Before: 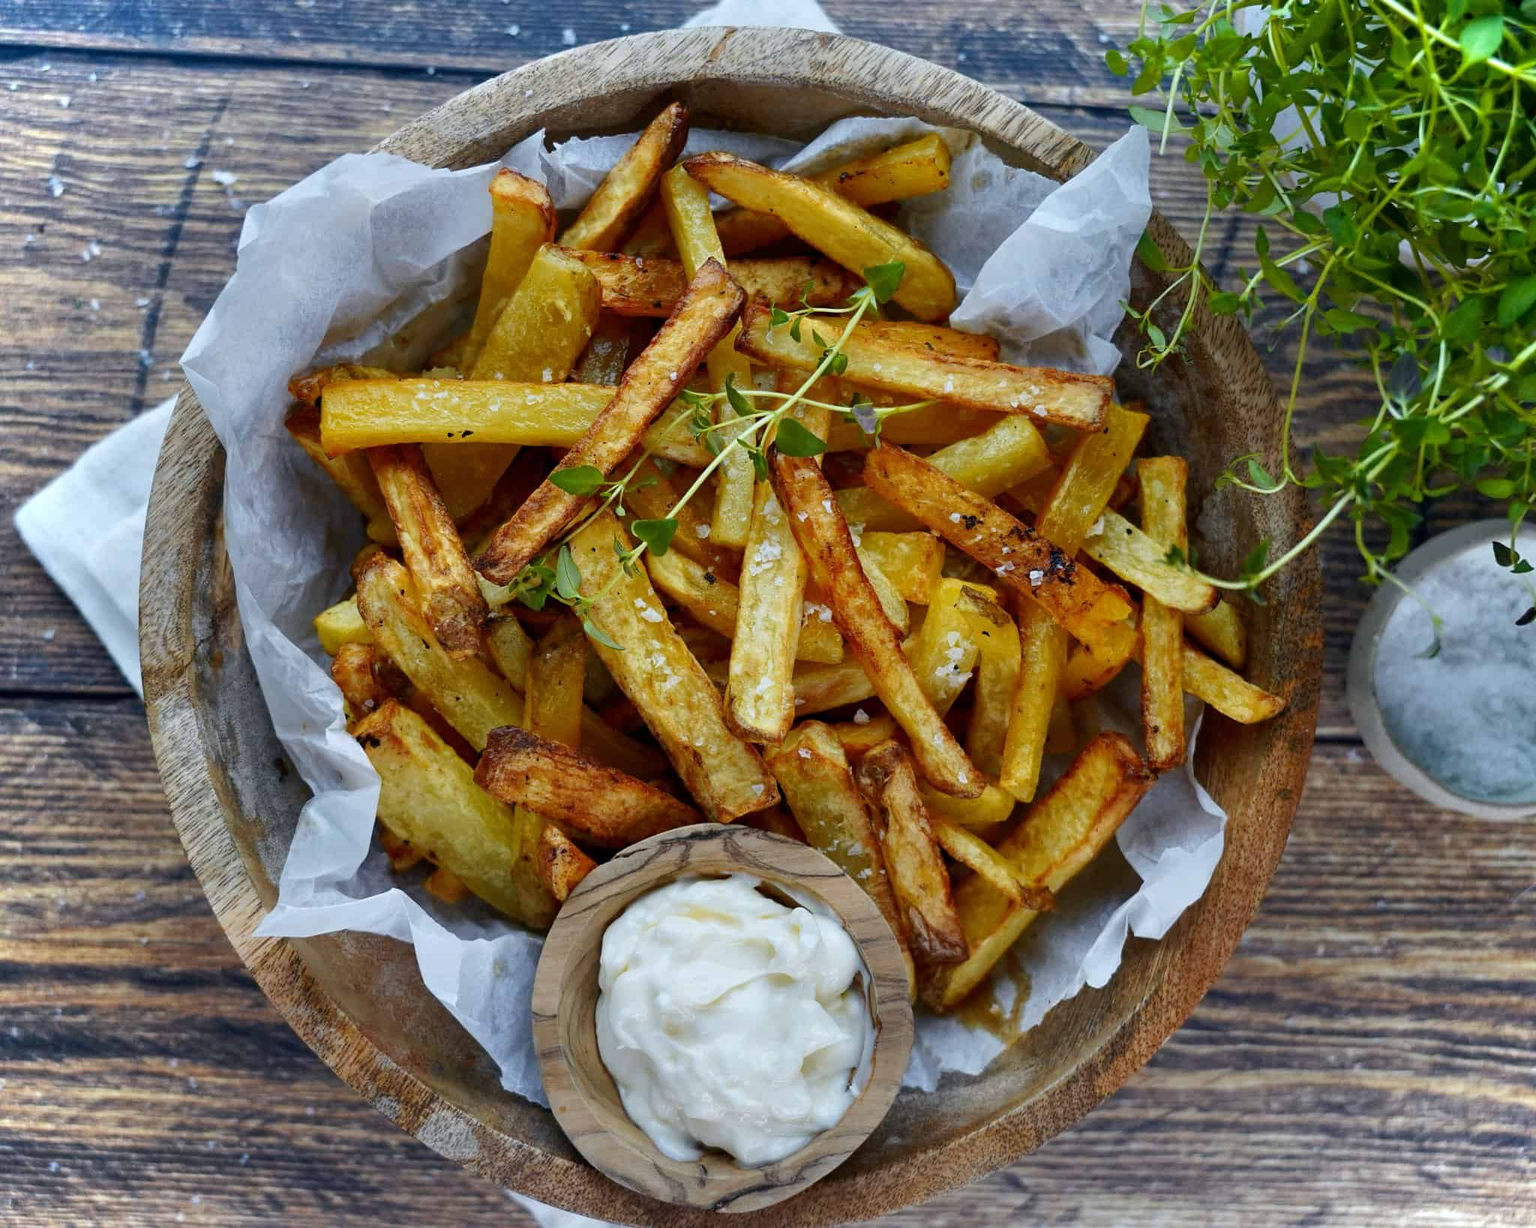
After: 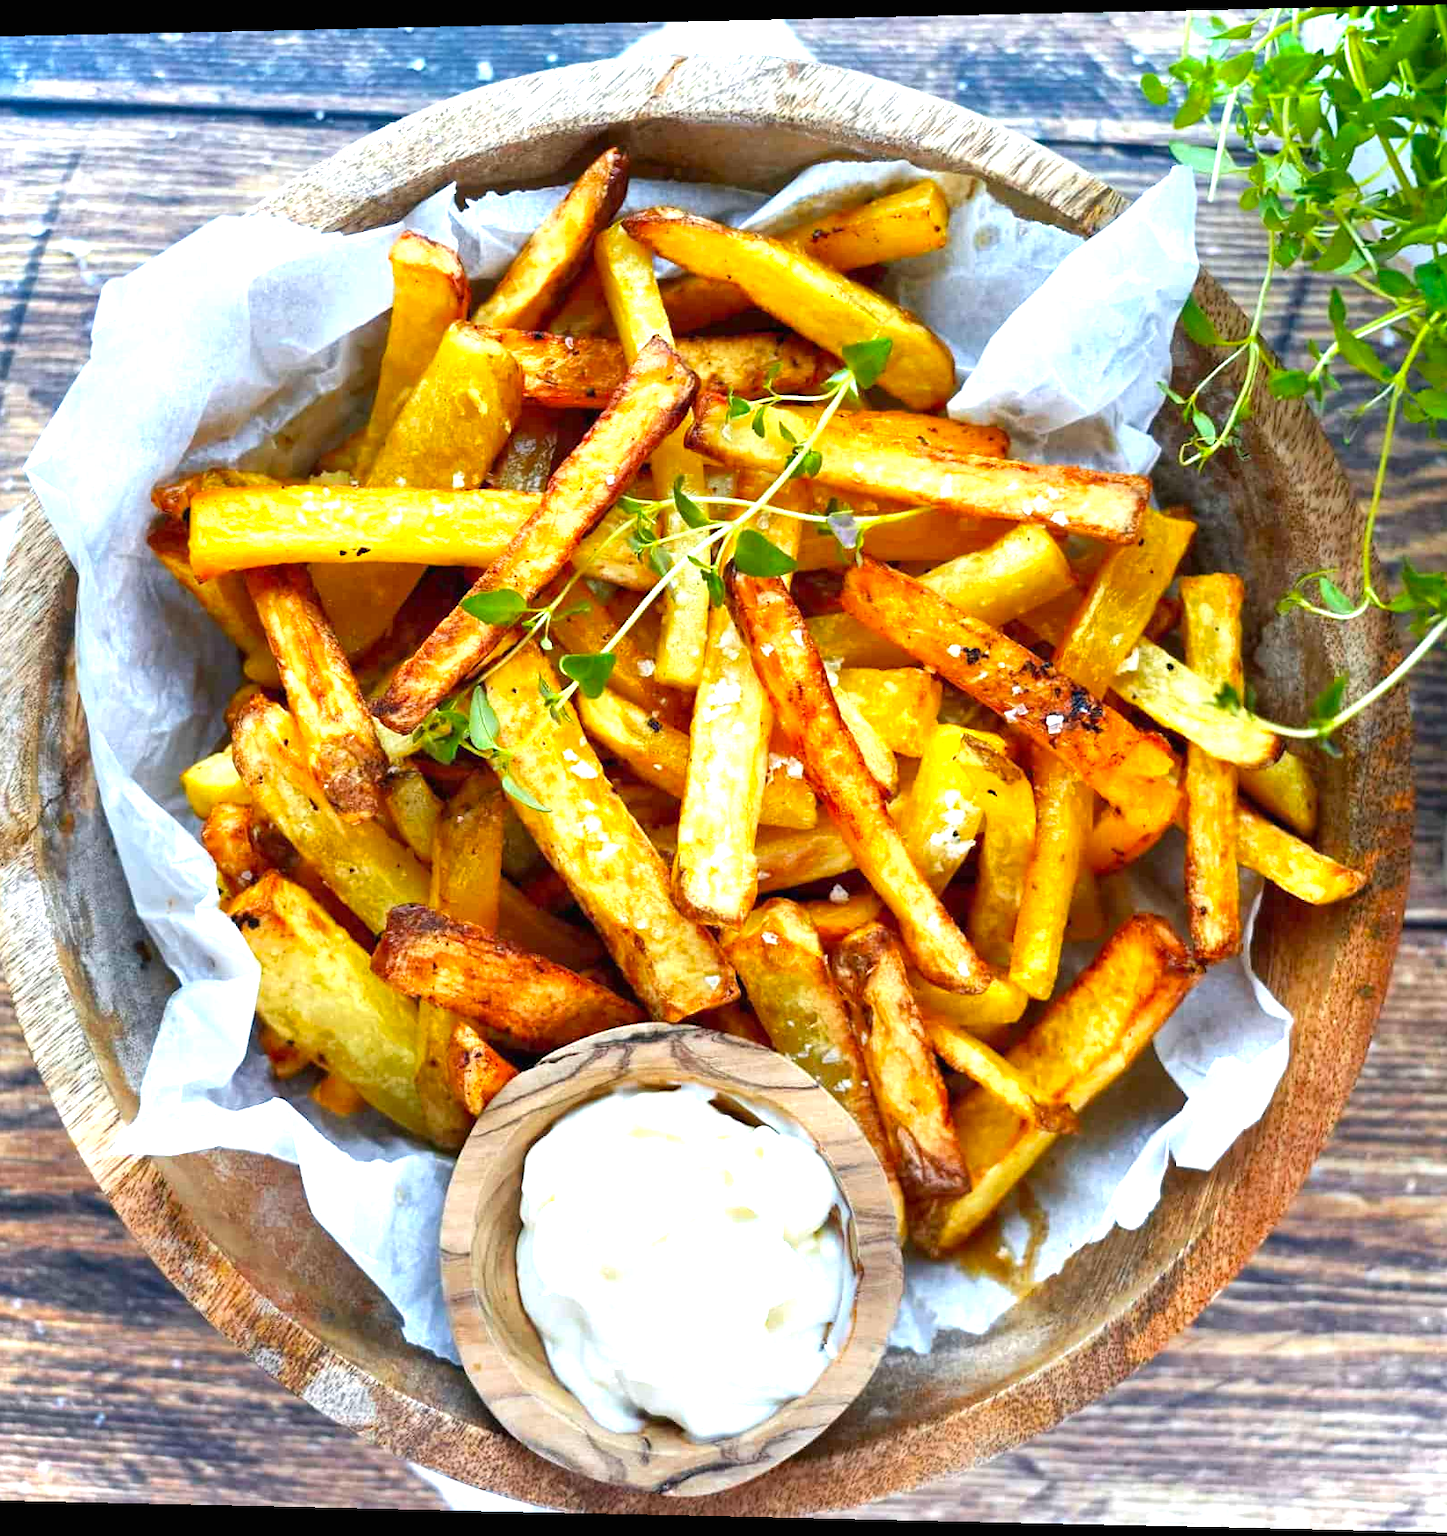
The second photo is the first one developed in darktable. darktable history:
exposure: black level correction 0, exposure 1.45 EV, compensate exposure bias true, compensate highlight preservation false
rotate and perspective: lens shift (horizontal) -0.055, automatic cropping off
crop: left 9.88%, right 12.664%
